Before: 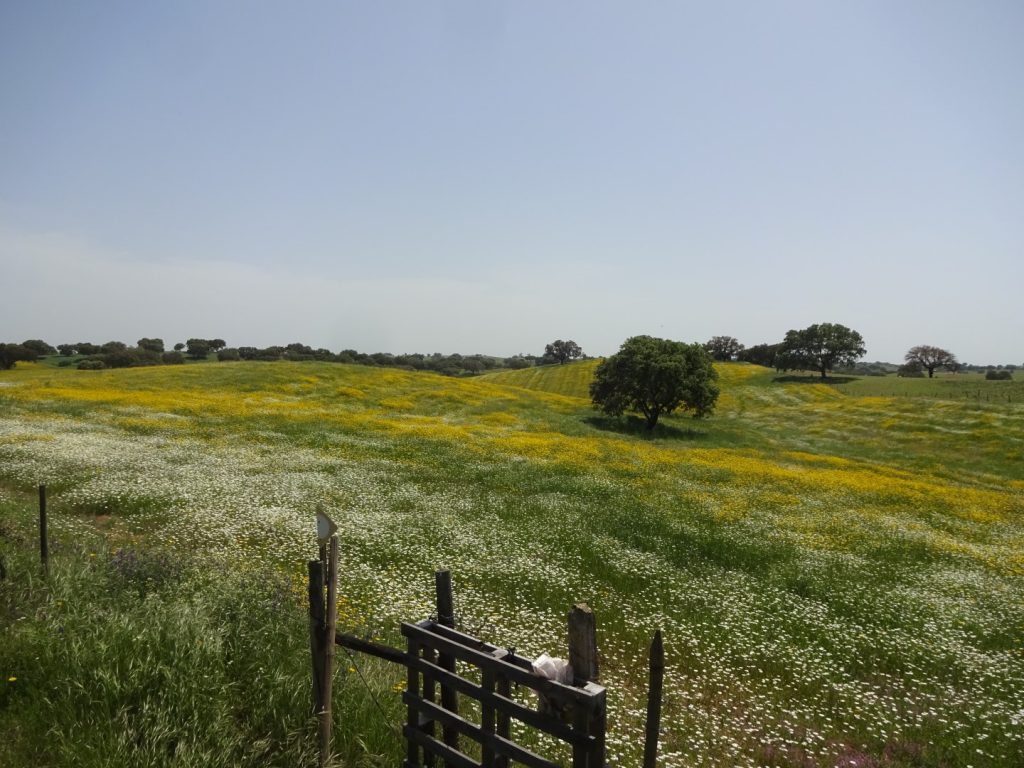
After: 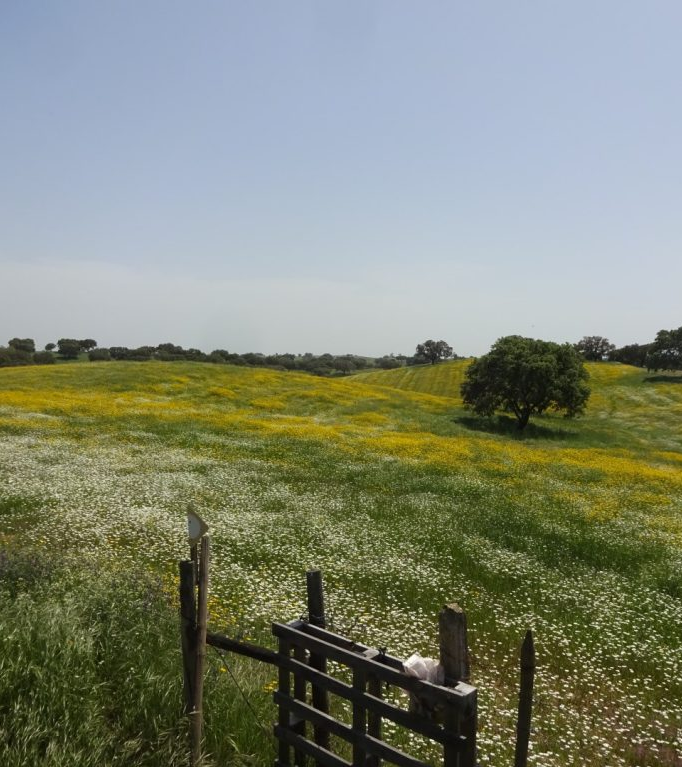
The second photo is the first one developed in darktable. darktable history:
crop and rotate: left 12.633%, right 20.691%
